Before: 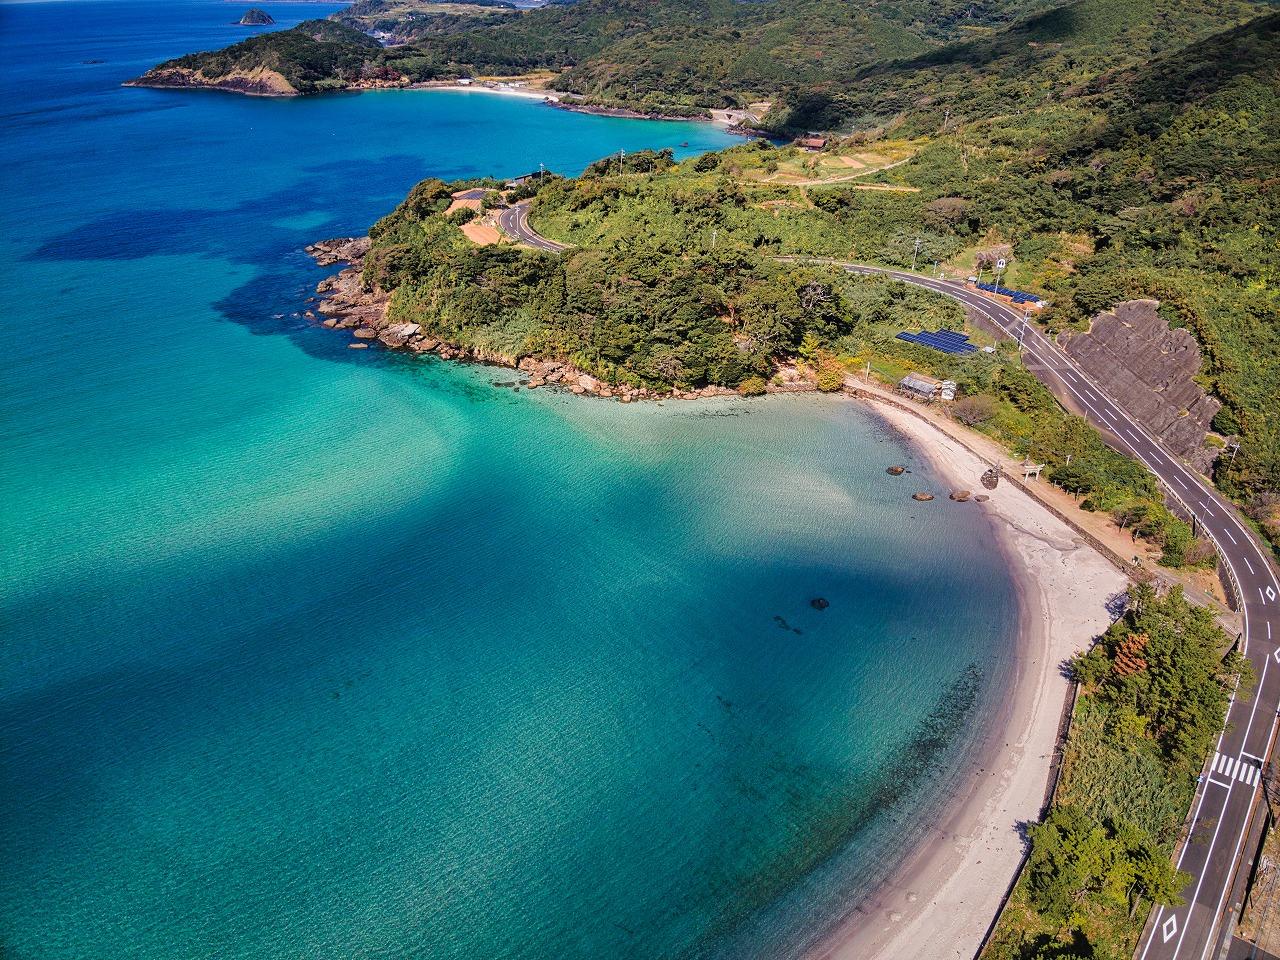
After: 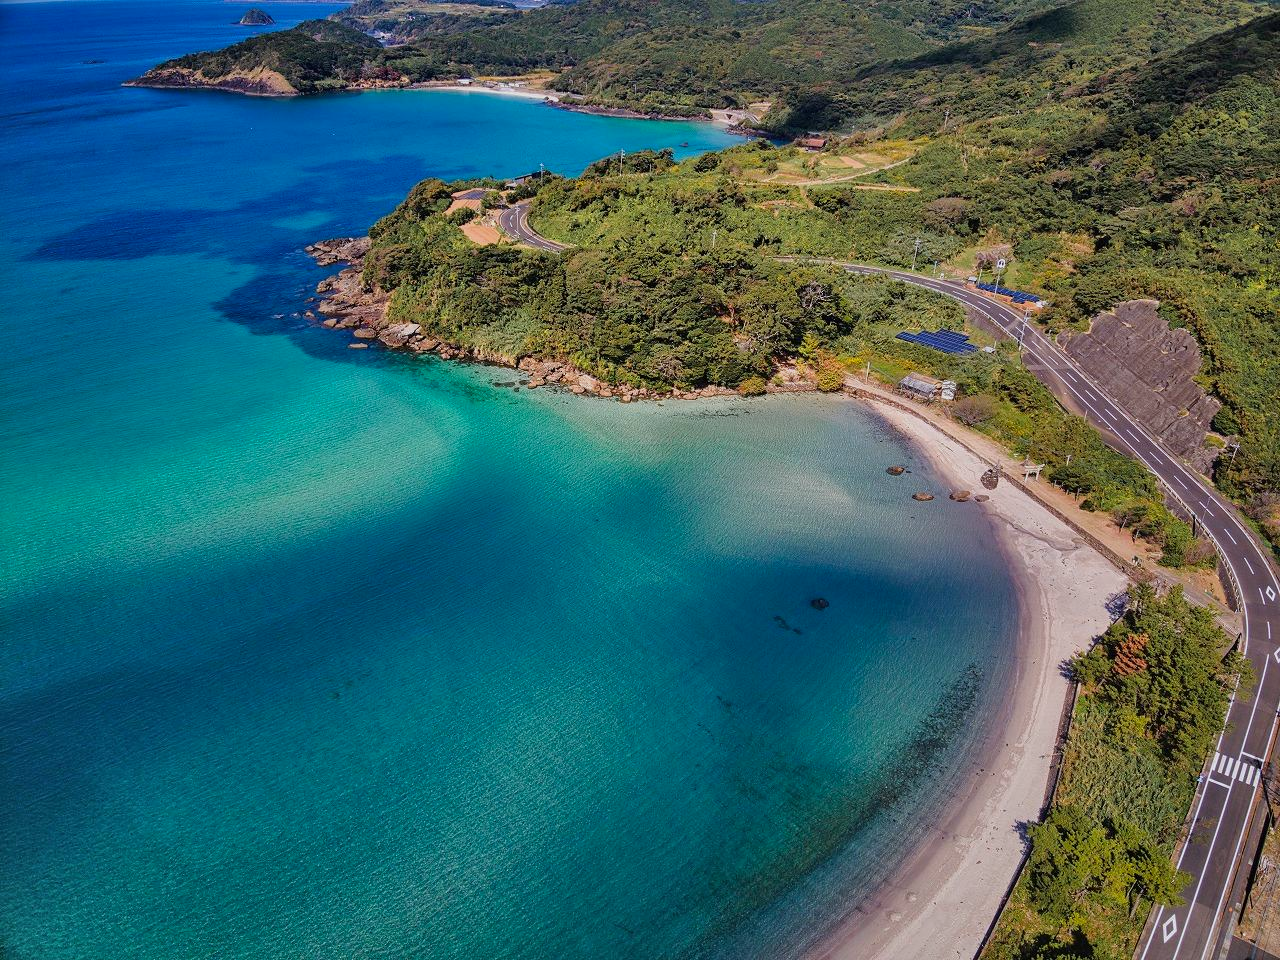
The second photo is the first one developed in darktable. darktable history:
shadows and highlights: shadows 80.73, white point adjustment -9.07, highlights -61.46, soften with gaussian
white balance: red 0.988, blue 1.017
